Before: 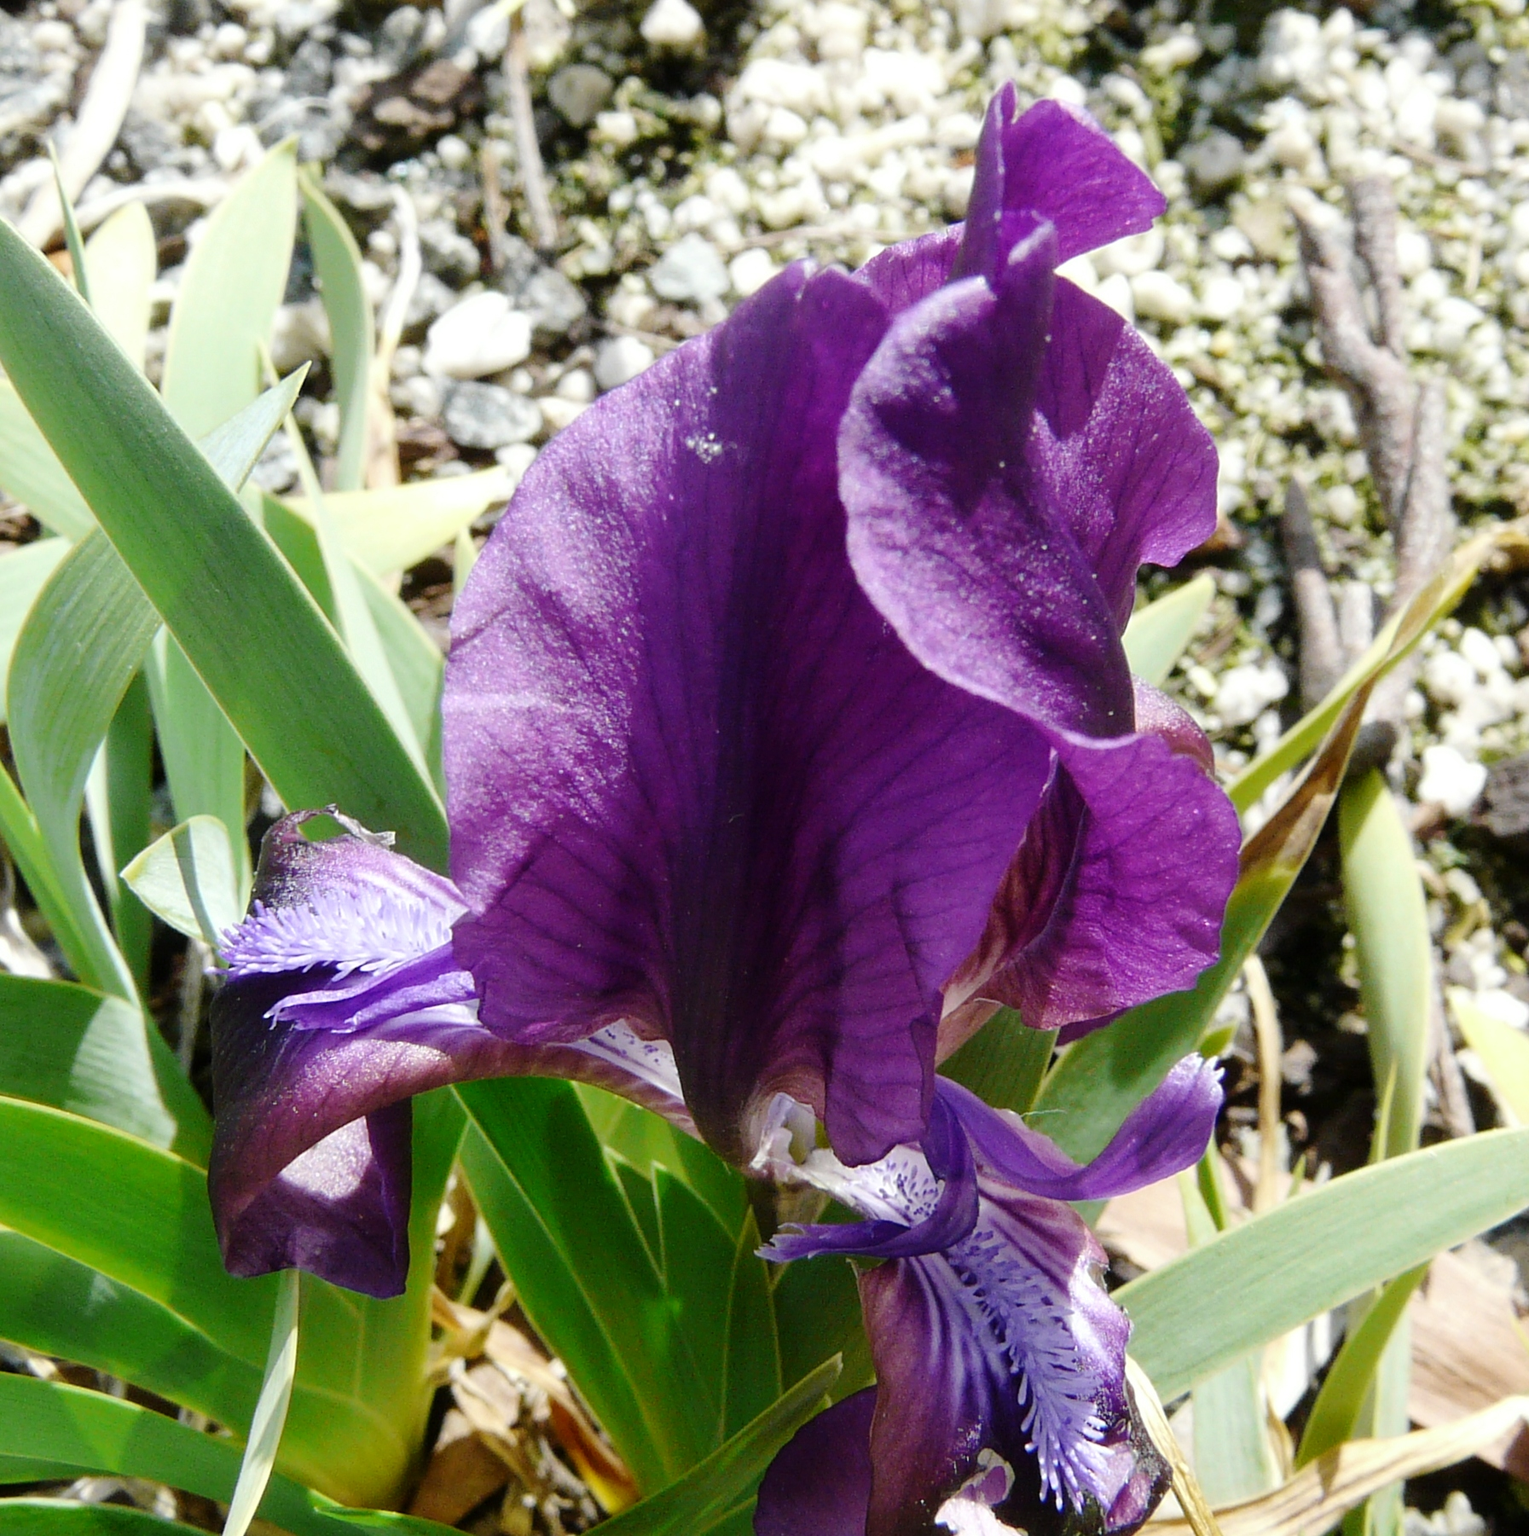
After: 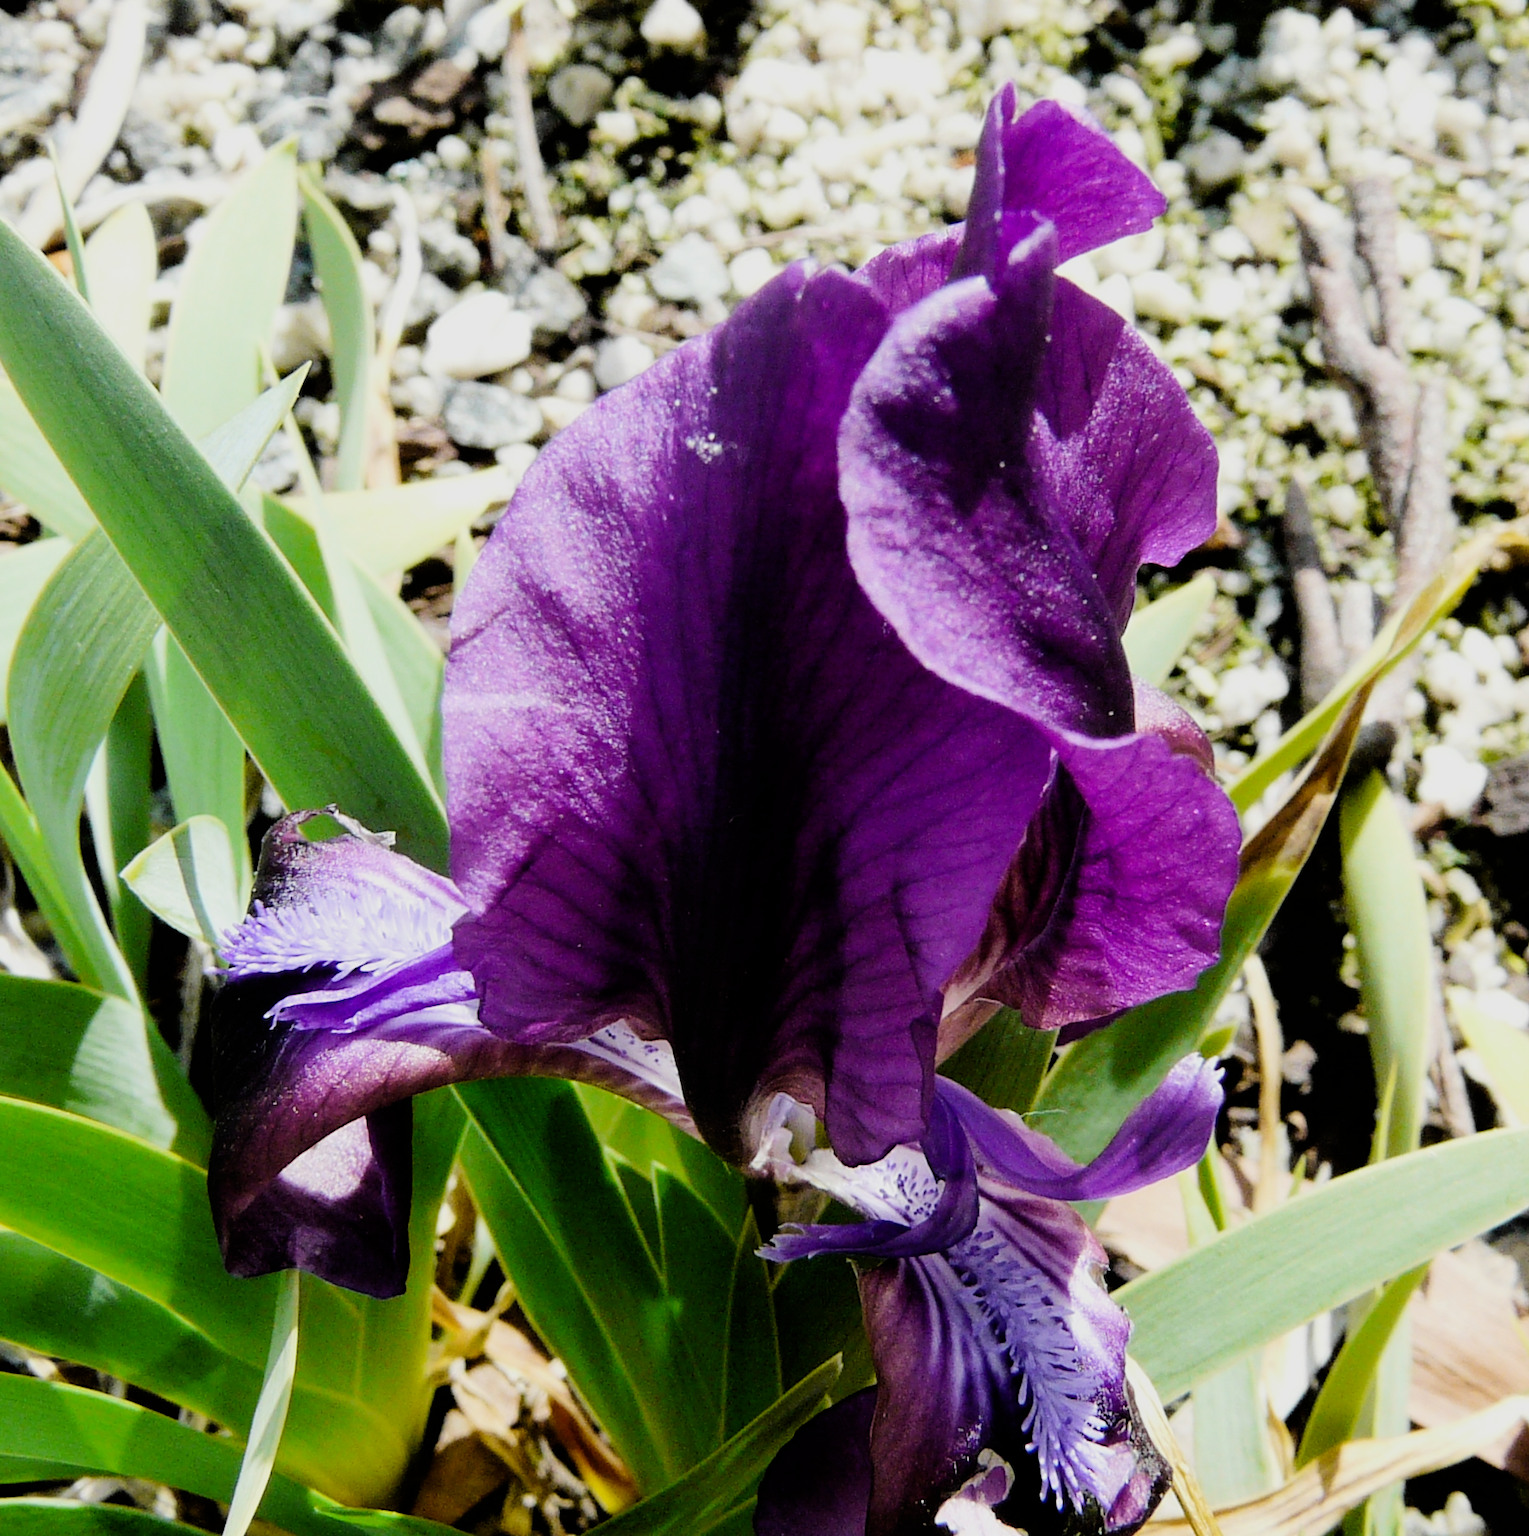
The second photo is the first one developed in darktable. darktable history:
color balance rgb: linear chroma grading › global chroma 7.947%, perceptual saturation grading › global saturation 0.836%, global vibrance 20%
filmic rgb: black relative exposure -5.03 EV, white relative exposure 3.95 EV, hardness 2.88, contrast 1.39, highlights saturation mix -30.55%
